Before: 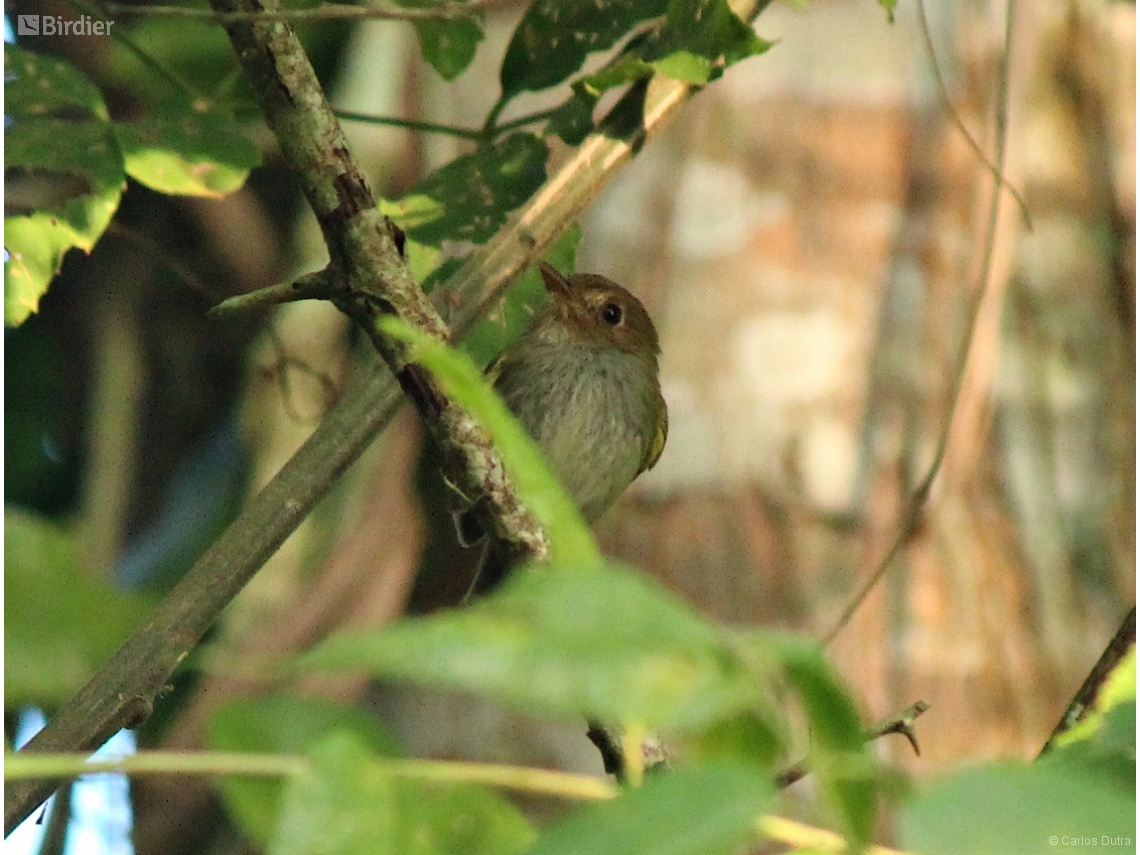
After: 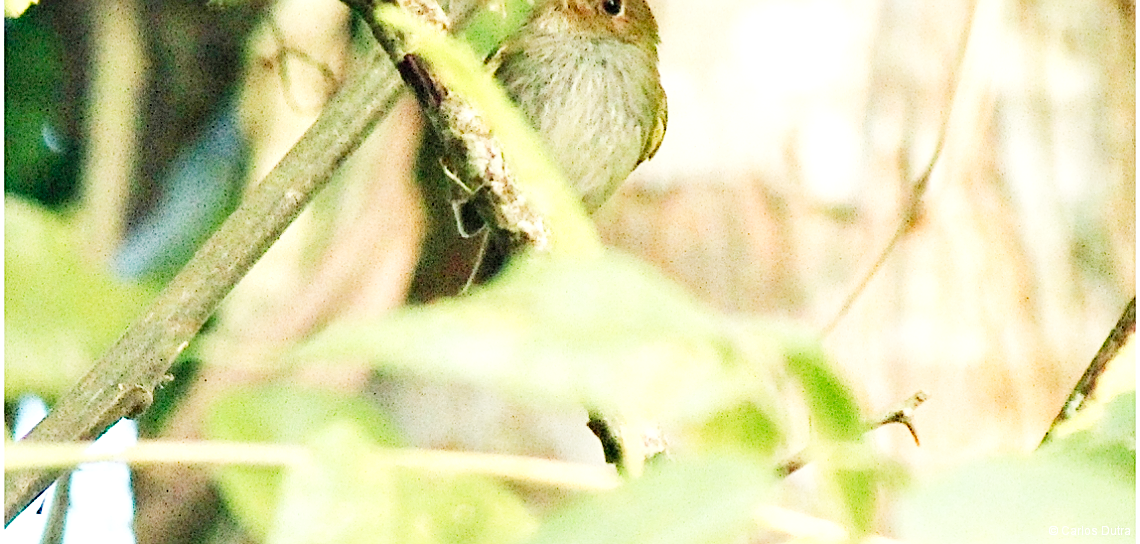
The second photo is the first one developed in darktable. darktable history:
sharpen: on, module defaults
local contrast: highlights 101%, shadows 99%, detail 119%, midtone range 0.2
exposure: exposure 1 EV, compensate exposure bias true, compensate highlight preservation false
crop and rotate: top 36.341%
tone curve: curves: ch0 [(0, 0) (0.084, 0.074) (0.2, 0.297) (0.363, 0.591) (0.495, 0.765) (0.68, 0.901) (0.851, 0.967) (1, 1)], preserve colors none
